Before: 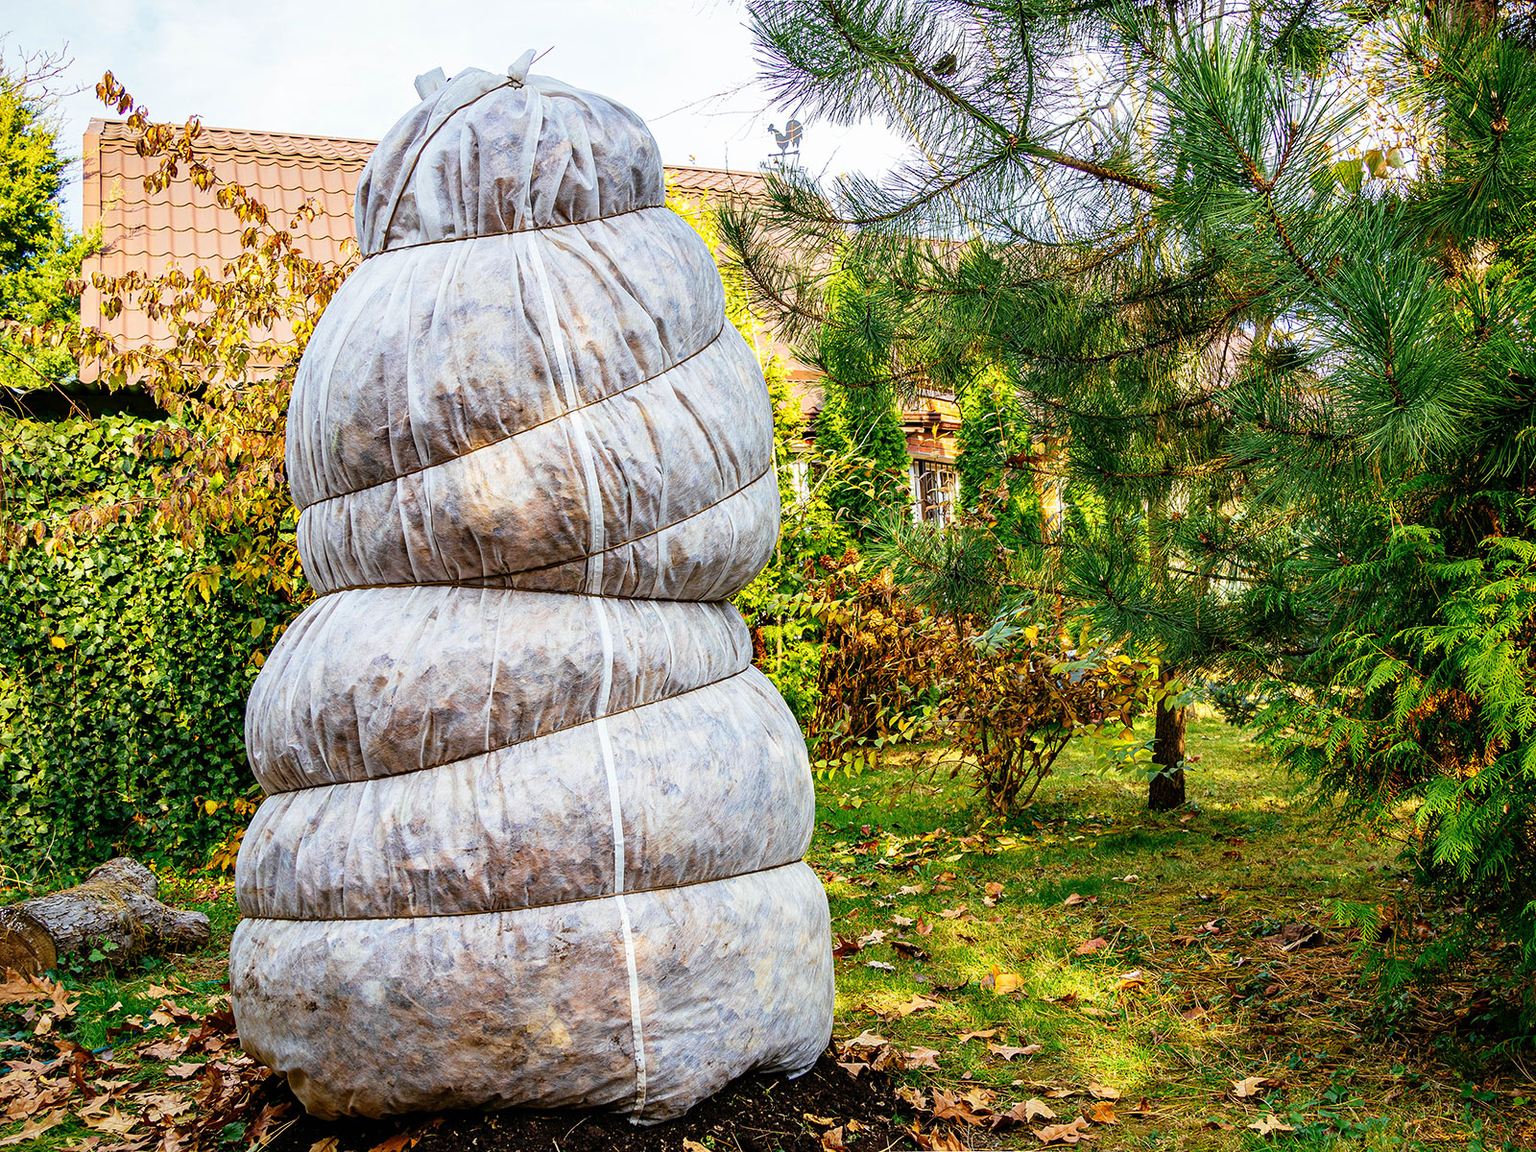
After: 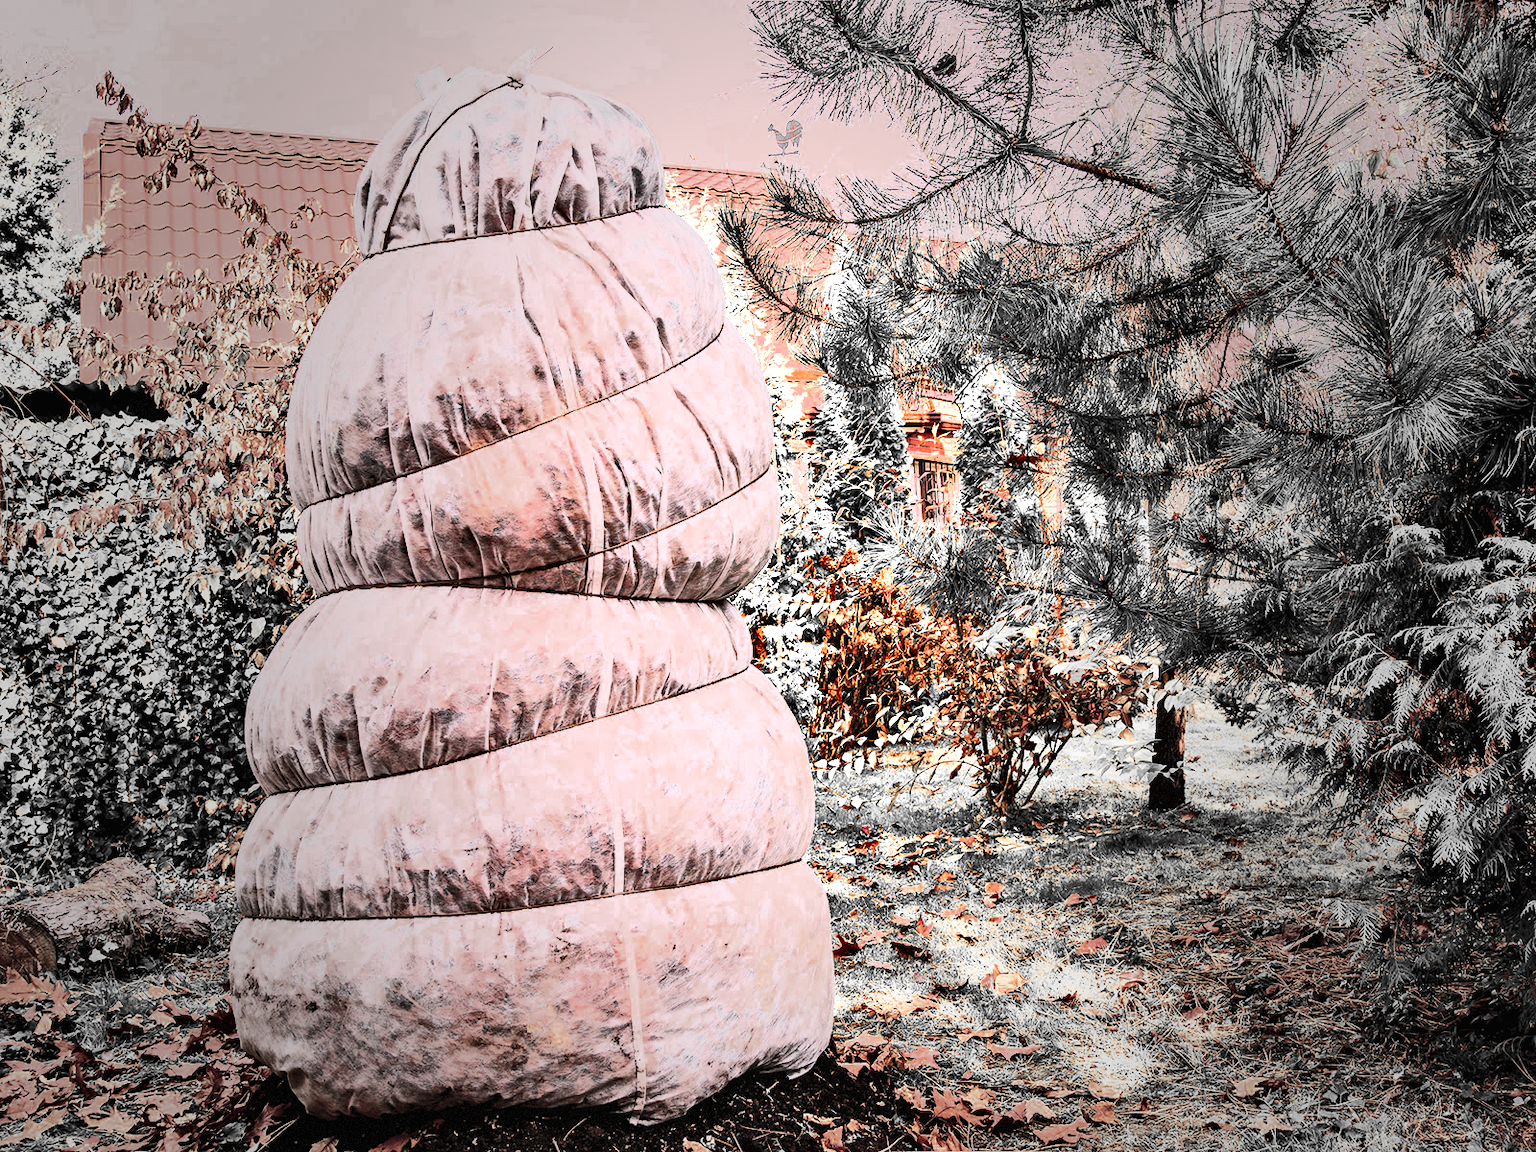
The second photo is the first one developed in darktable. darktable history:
contrast brightness saturation: contrast 0.416, brightness 0.557, saturation -0.181
color zones: curves: ch0 [(0, 0.497) (0.096, 0.361) (0.221, 0.538) (0.429, 0.5) (0.571, 0.5) (0.714, 0.5) (0.857, 0.5) (1, 0.497)]; ch1 [(0, 0.5) (0.143, 0.5) (0.257, -0.002) (0.429, 0.04) (0.571, -0.001) (0.714, -0.015) (0.857, 0.024) (1, 0.5)]
contrast equalizer: octaves 7, y [[0.513, 0.565, 0.608, 0.562, 0.512, 0.5], [0.5 ×6], [0.5, 0.5, 0.5, 0.528, 0.598, 0.658], [0 ×6], [0 ×6]]
vignetting: fall-off start 16.7%, fall-off radius 100.37%, width/height ratio 0.724, dithering 8-bit output
color correction: highlights a* 12.53, highlights b* 5.48
tone curve: curves: ch0 [(0, 0.023) (0.217, 0.19) (0.754, 0.801) (1, 0.977)]; ch1 [(0, 0) (0.392, 0.398) (0.5, 0.5) (0.521, 0.529) (0.56, 0.592) (1, 1)]; ch2 [(0, 0) (0.5, 0.5) (0.579, 0.561) (0.65, 0.657) (1, 1)], color space Lab, independent channels, preserve colors none
